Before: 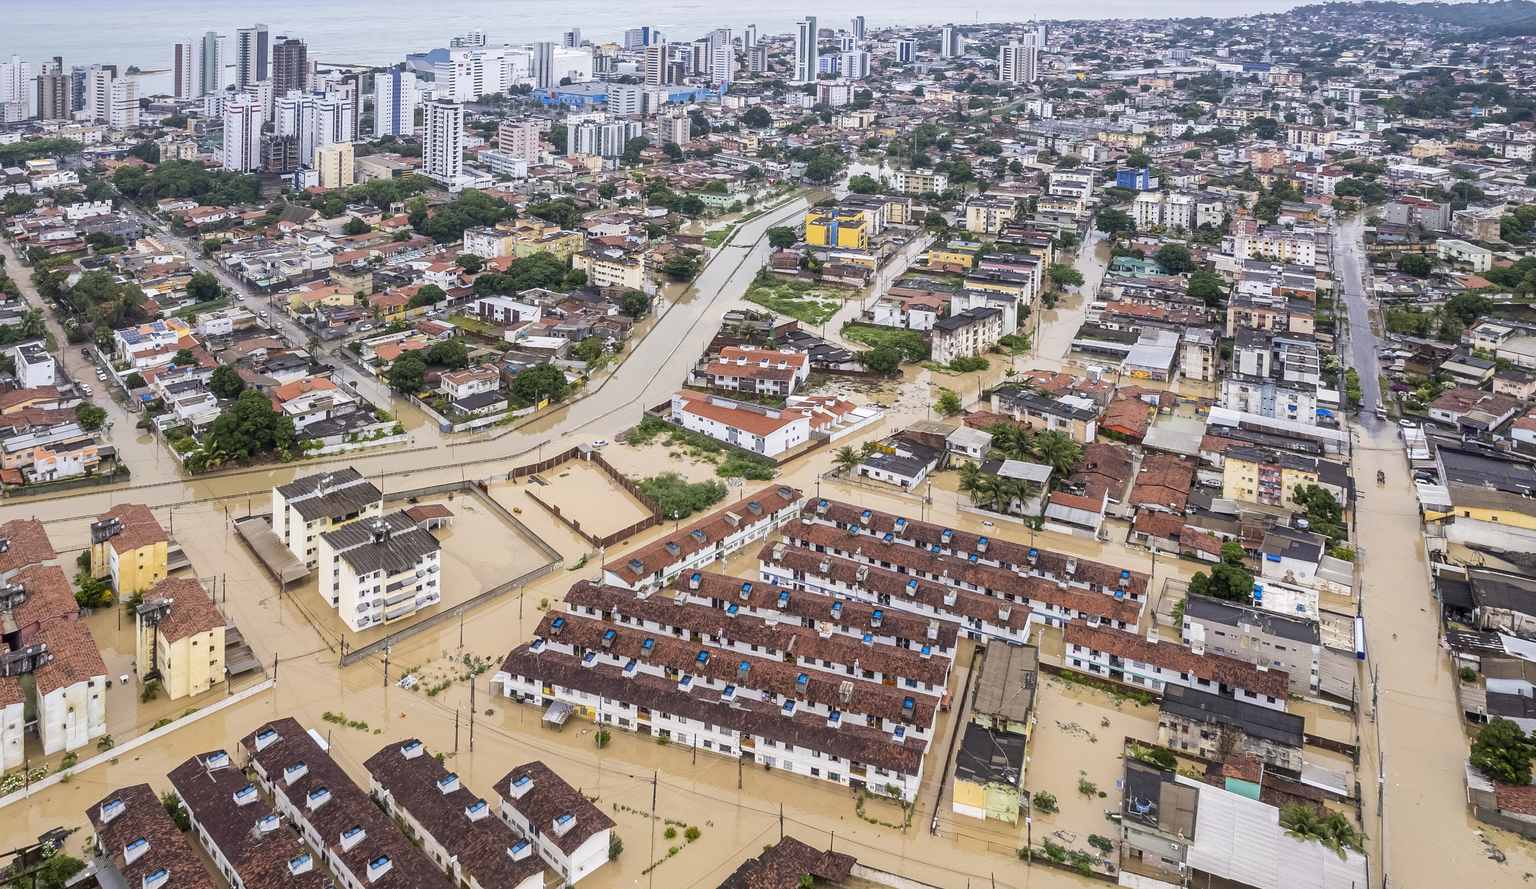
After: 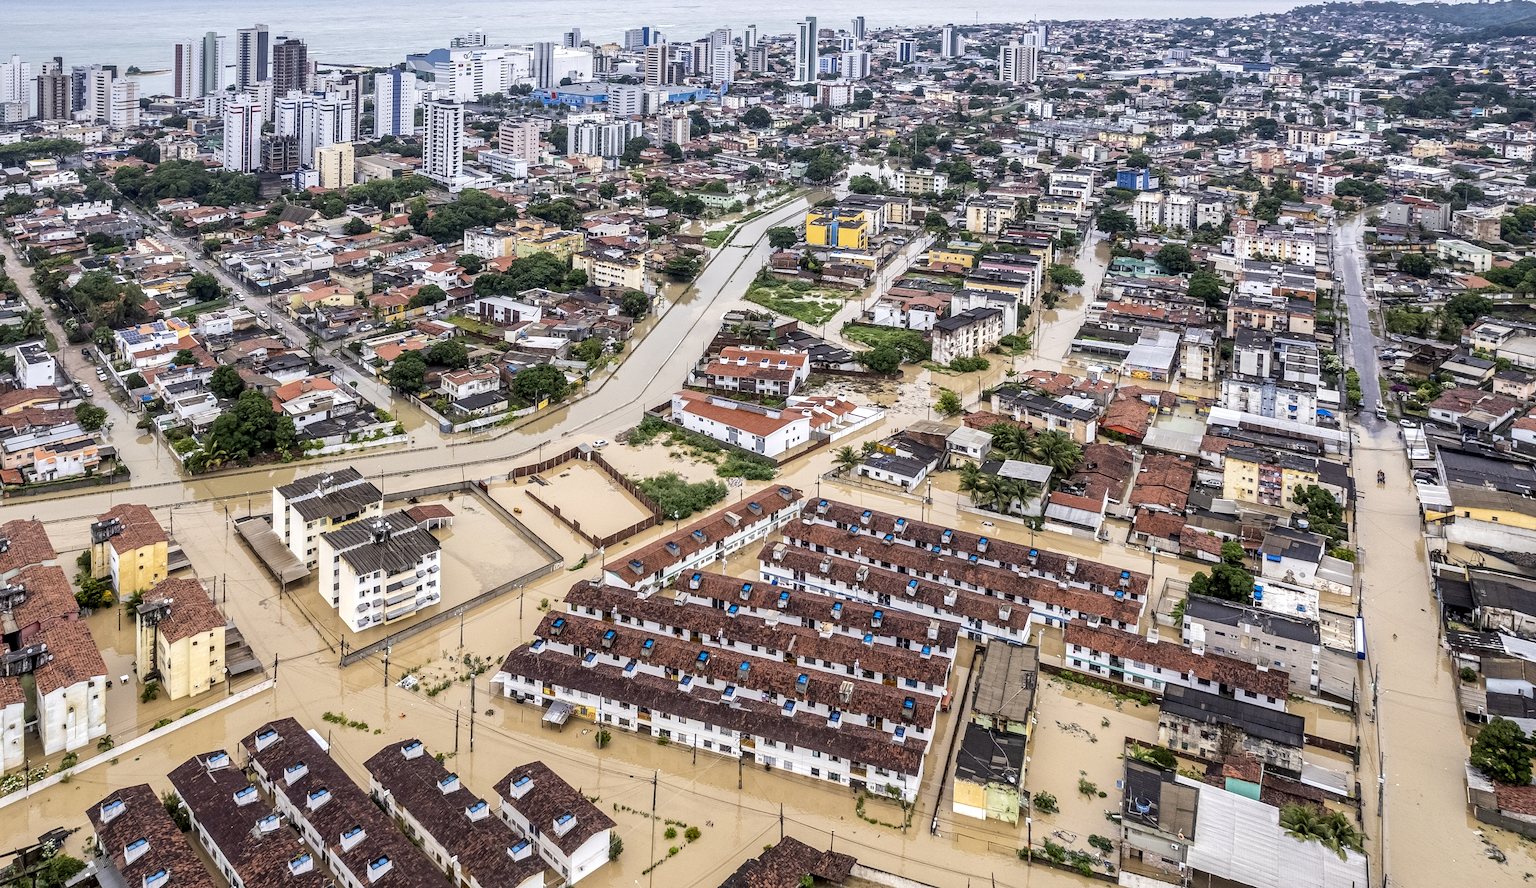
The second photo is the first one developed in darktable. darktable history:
local contrast: detail 140%
contrast equalizer: octaves 7, y [[0.6 ×6], [0.55 ×6], [0 ×6], [0 ×6], [0 ×6]], mix 0.15
